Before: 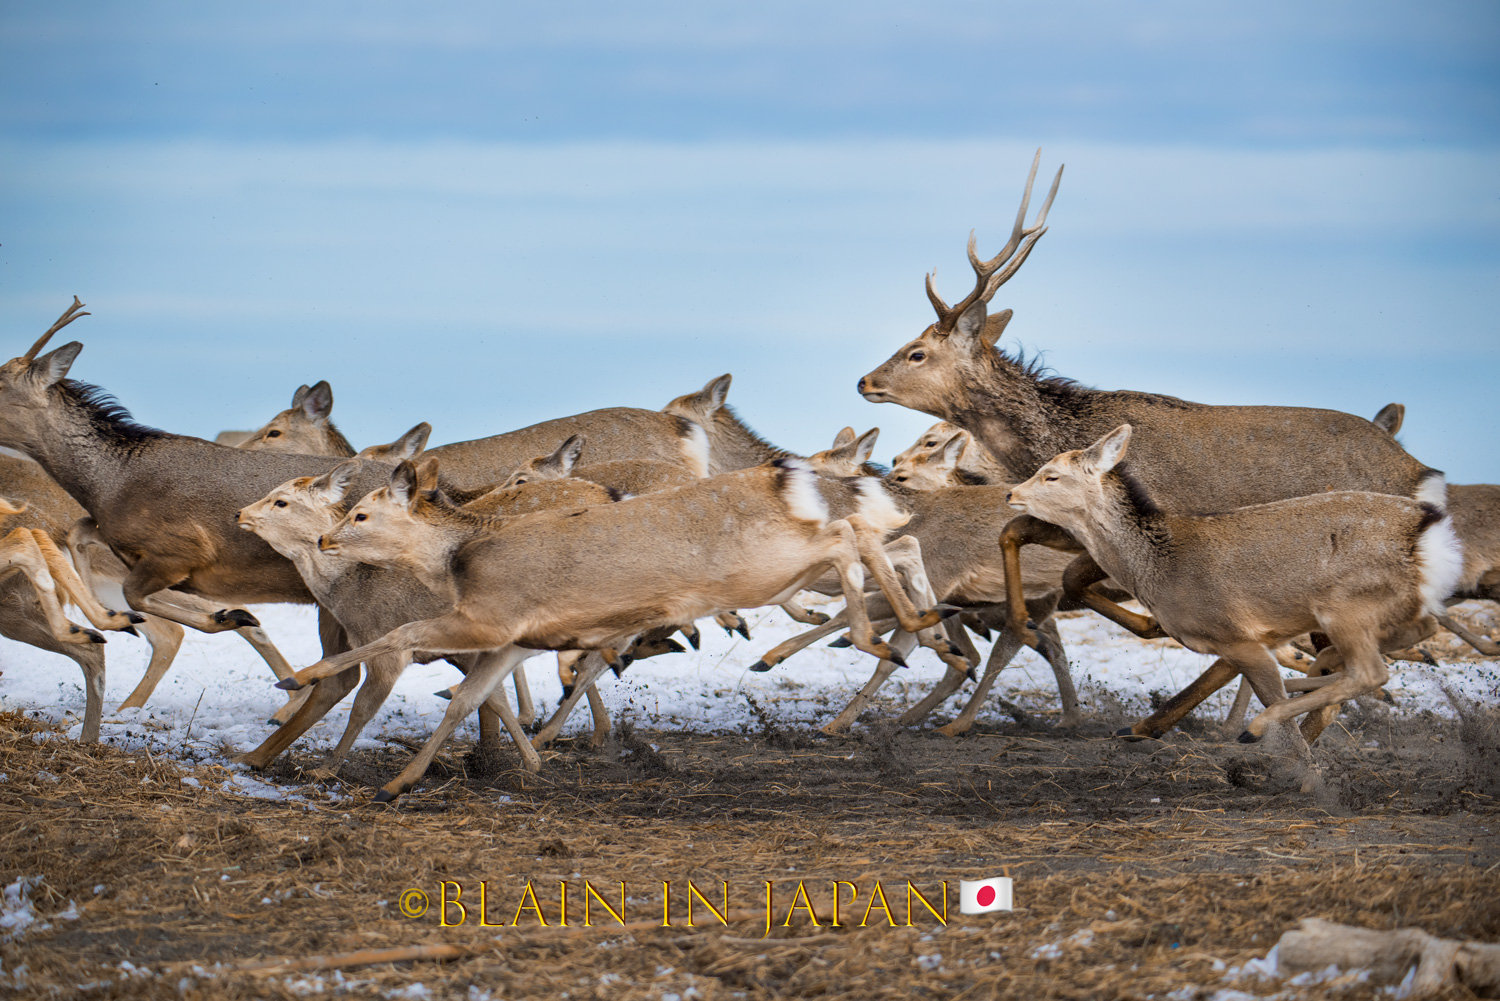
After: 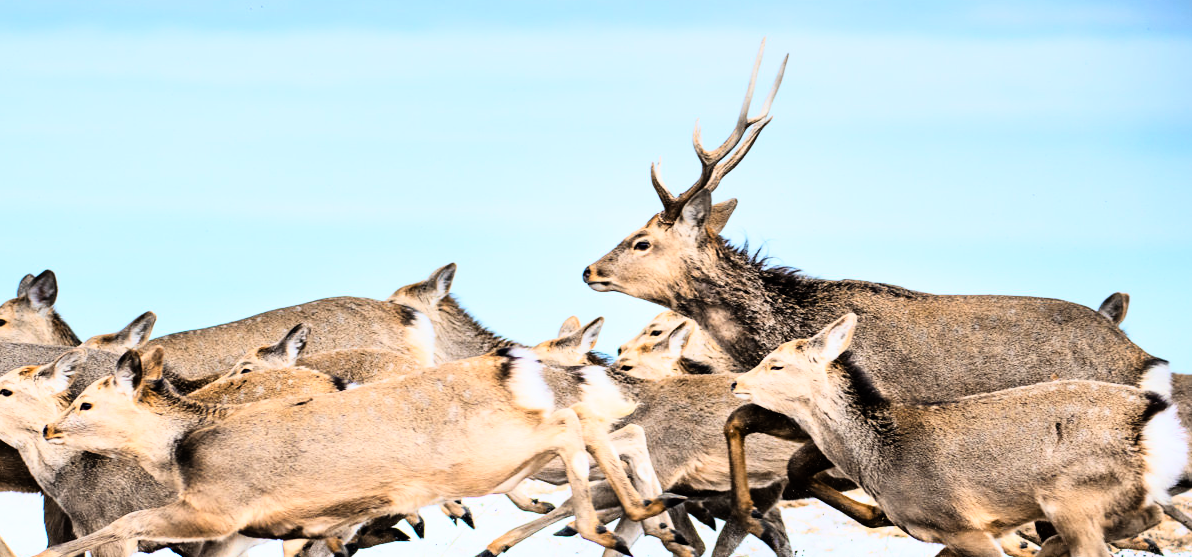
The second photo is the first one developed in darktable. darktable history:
graduated density: on, module defaults
crop: left 18.38%, top 11.092%, right 2.134%, bottom 33.217%
rgb curve: curves: ch0 [(0, 0) (0.21, 0.15) (0.24, 0.21) (0.5, 0.75) (0.75, 0.96) (0.89, 0.99) (1, 1)]; ch1 [(0, 0.02) (0.21, 0.13) (0.25, 0.2) (0.5, 0.67) (0.75, 0.9) (0.89, 0.97) (1, 1)]; ch2 [(0, 0.02) (0.21, 0.13) (0.25, 0.2) (0.5, 0.67) (0.75, 0.9) (0.89, 0.97) (1, 1)], compensate middle gray true
